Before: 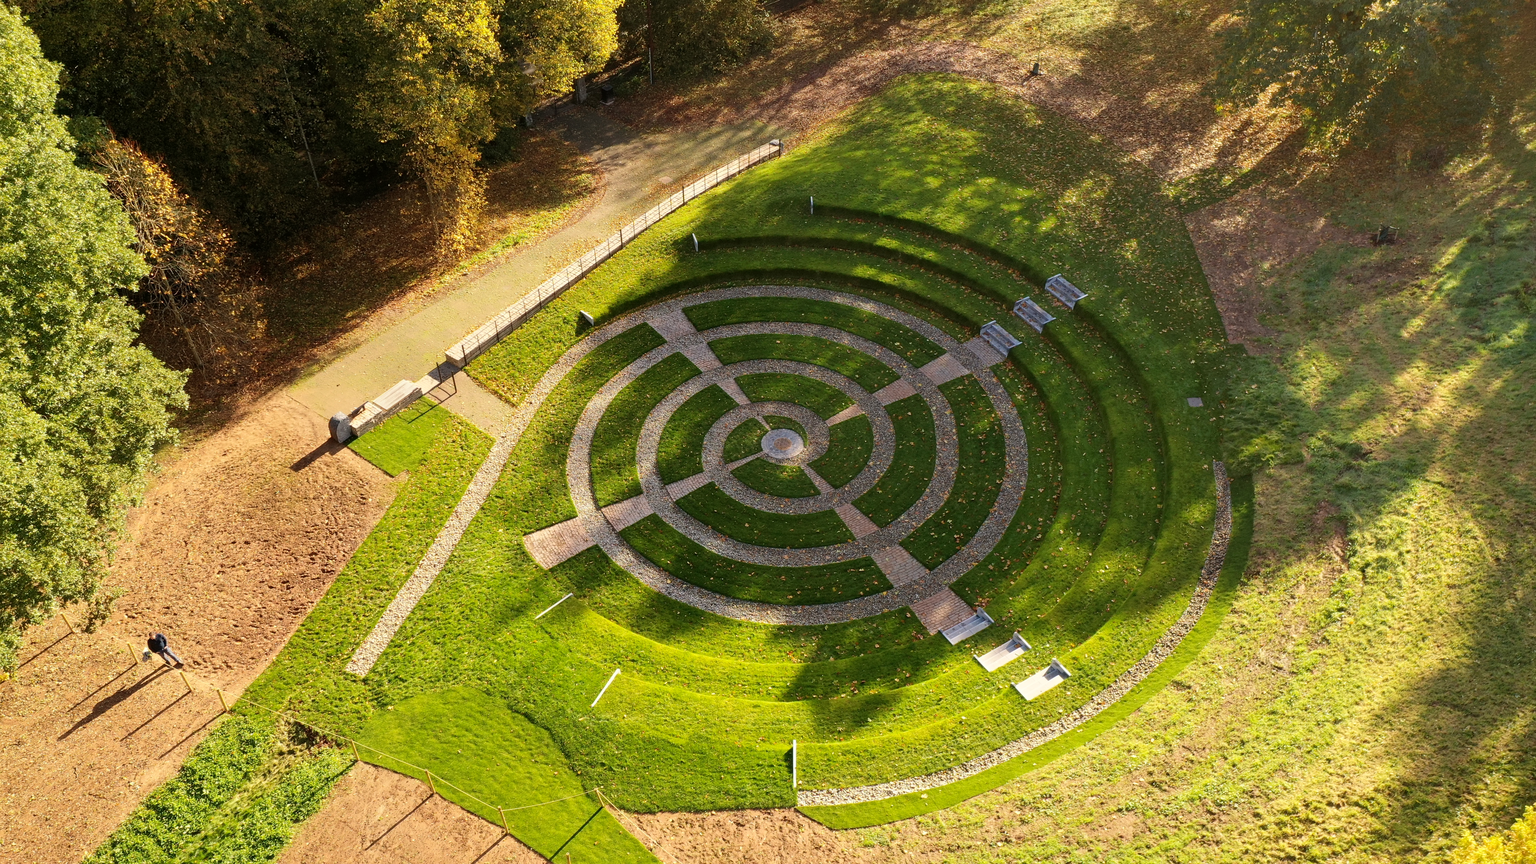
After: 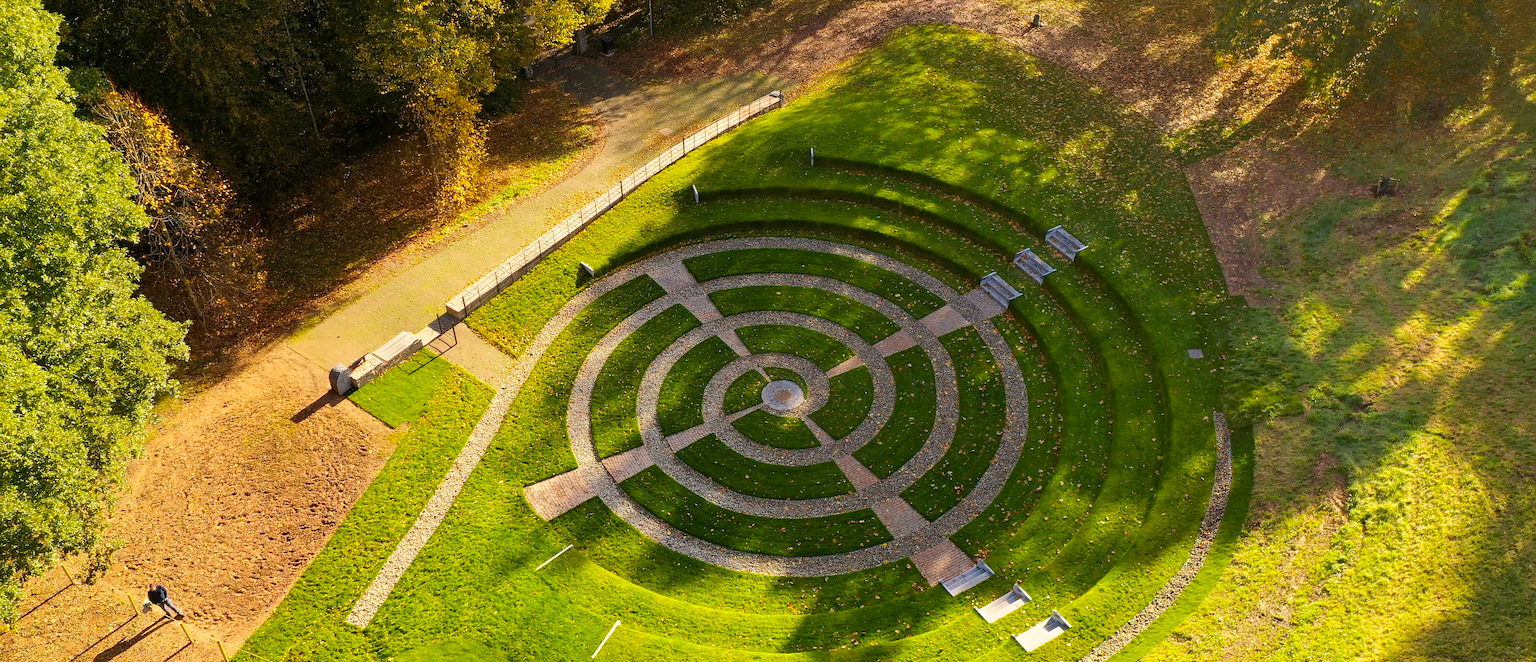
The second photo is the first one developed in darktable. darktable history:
vignetting: fall-off start 100%, fall-off radius 71%, brightness -0.434, saturation -0.2, width/height ratio 1.178, dithering 8-bit output, unbound false
crop: top 5.667%, bottom 17.637%
color balance: output saturation 120%
sharpen: amount 0.2
